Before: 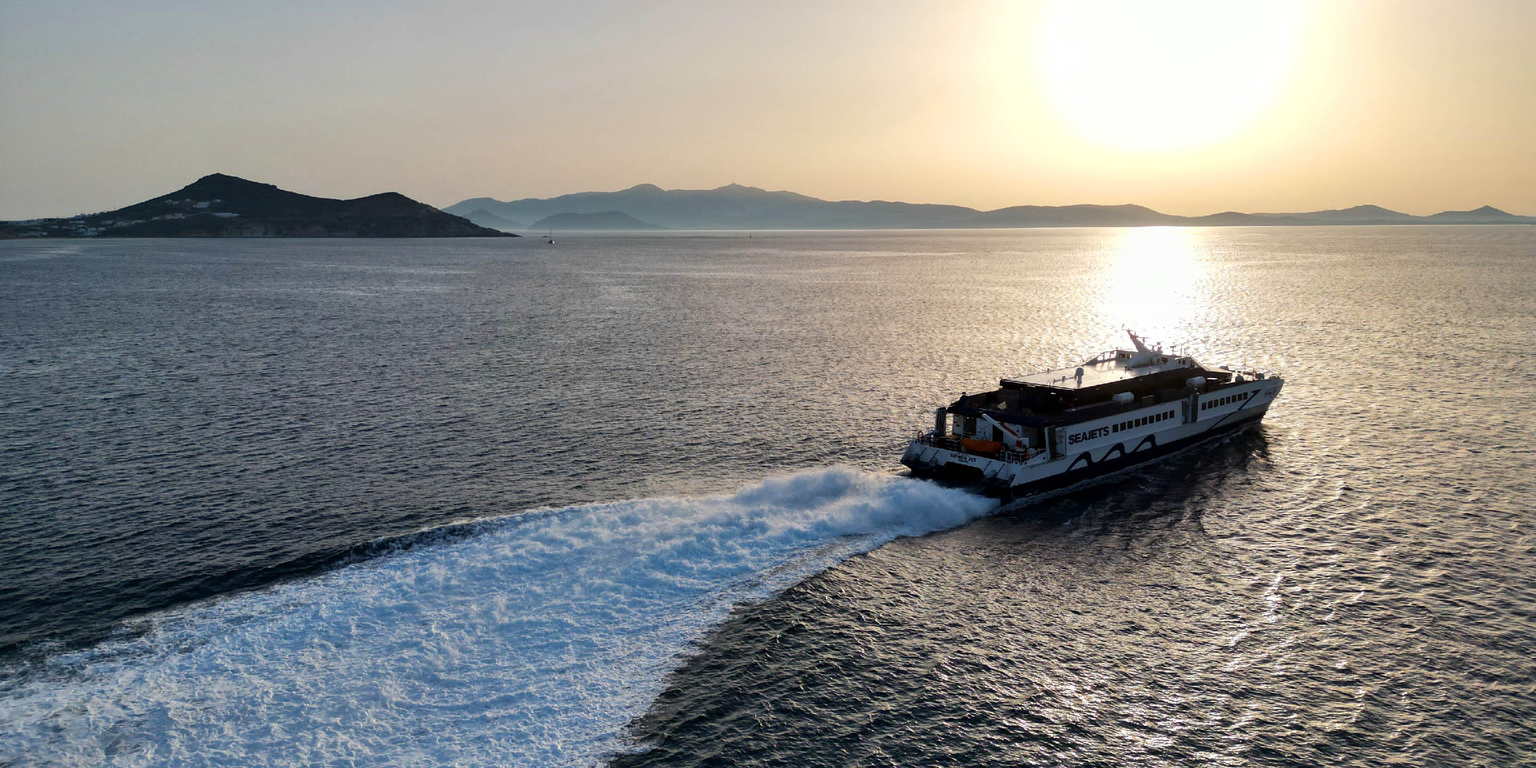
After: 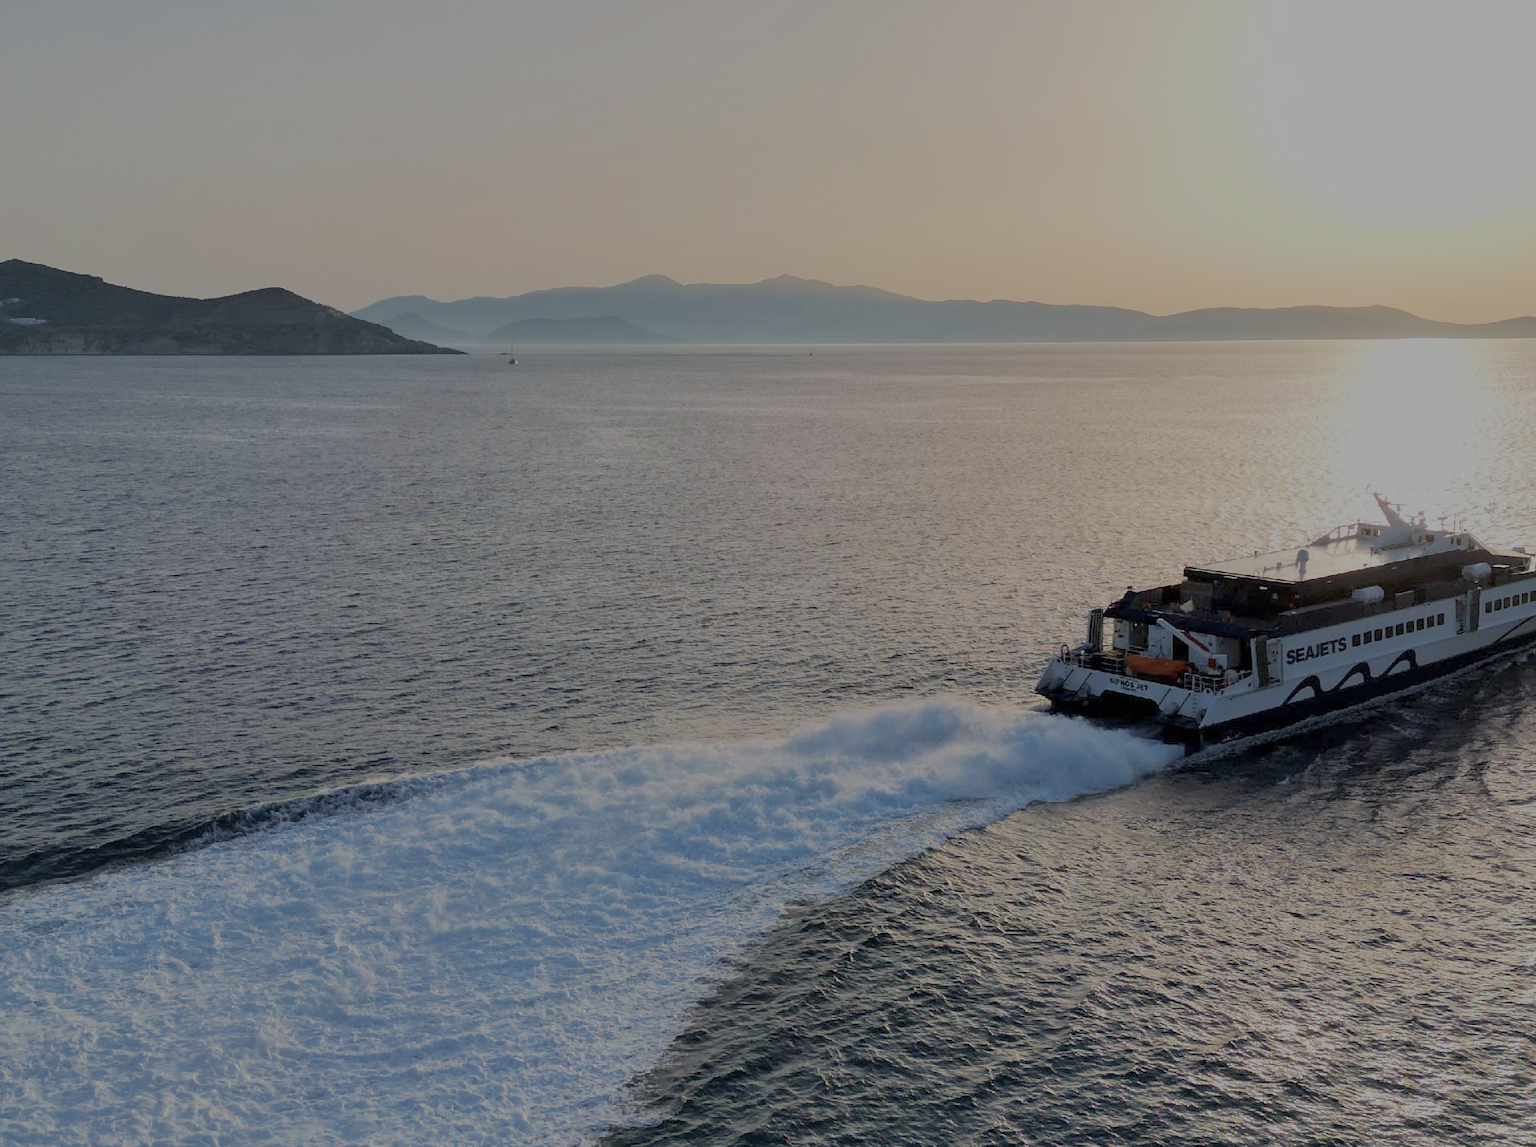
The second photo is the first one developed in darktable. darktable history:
crop and rotate: left 13.571%, right 19.496%
filmic rgb: black relative exposure -13.91 EV, white relative exposure 7.99 EV, hardness 3.73, latitude 50.01%, contrast 0.5
